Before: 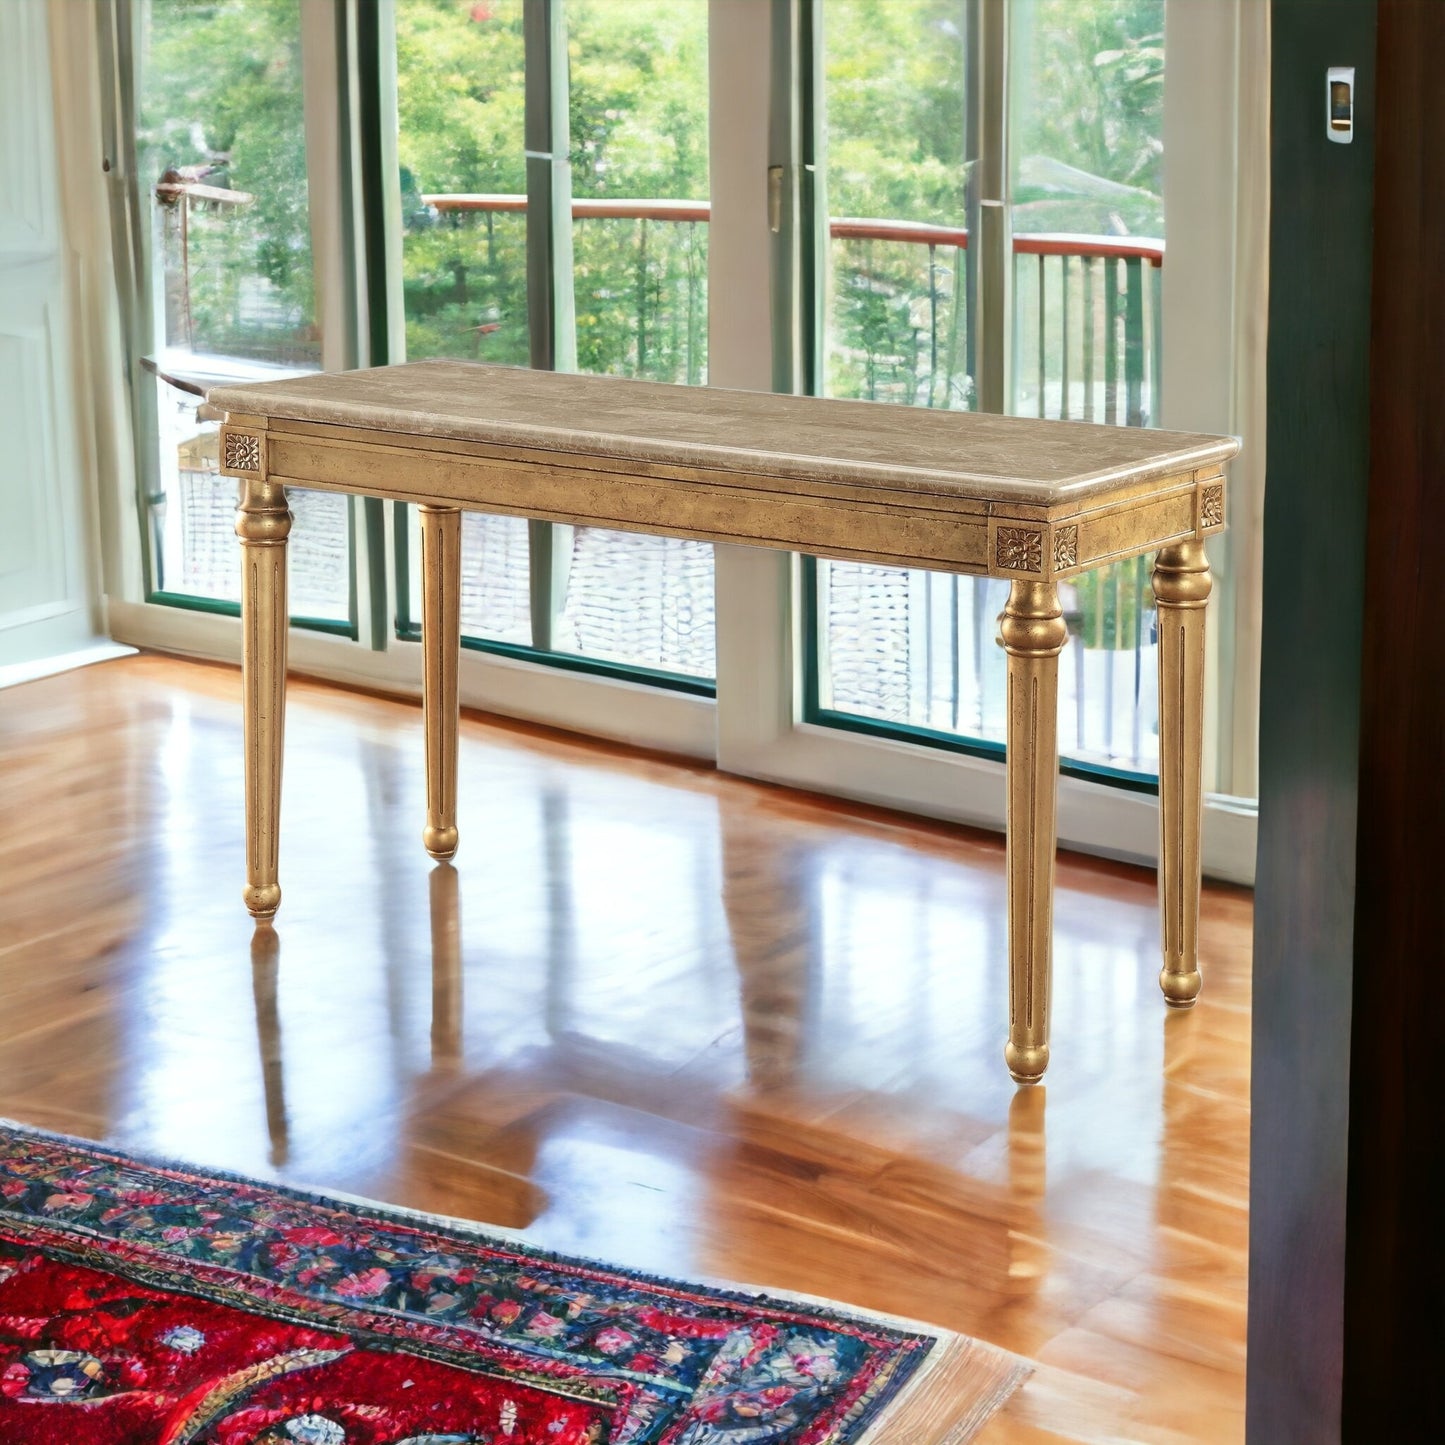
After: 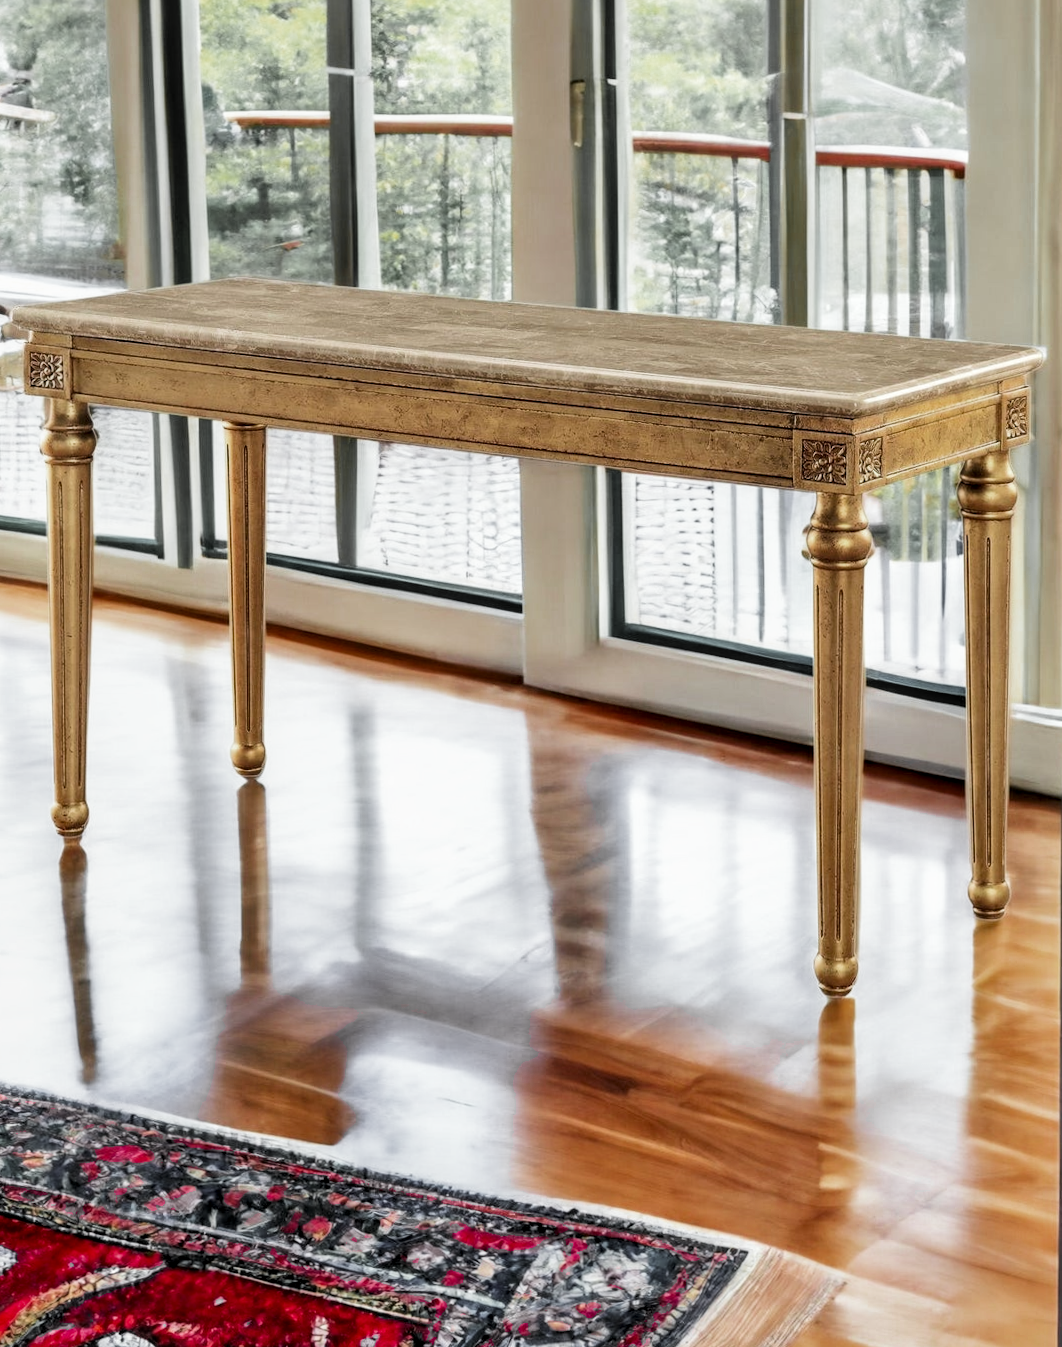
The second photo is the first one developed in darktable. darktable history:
exposure: exposure 0.15 EV, compensate highlight preservation false
filmic rgb: black relative exposure -16 EV, white relative exposure 6.29 EV, hardness 5.1, contrast 1.35
crop and rotate: left 13.15%, top 5.251%, right 12.609%
shadows and highlights: shadows 52.34, highlights -28.23, soften with gaussian
rotate and perspective: rotation -0.45°, automatic cropping original format, crop left 0.008, crop right 0.992, crop top 0.012, crop bottom 0.988
color zones: curves: ch0 [(0.004, 0.388) (0.125, 0.392) (0.25, 0.404) (0.375, 0.5) (0.5, 0.5) (0.625, 0.5) (0.75, 0.5) (0.875, 0.5)]; ch1 [(0, 0.5) (0.125, 0.5) (0.25, 0.5) (0.375, 0.124) (0.524, 0.124) (0.645, 0.128) (0.789, 0.132) (0.914, 0.096) (0.998, 0.068)]
local contrast: detail 130%
